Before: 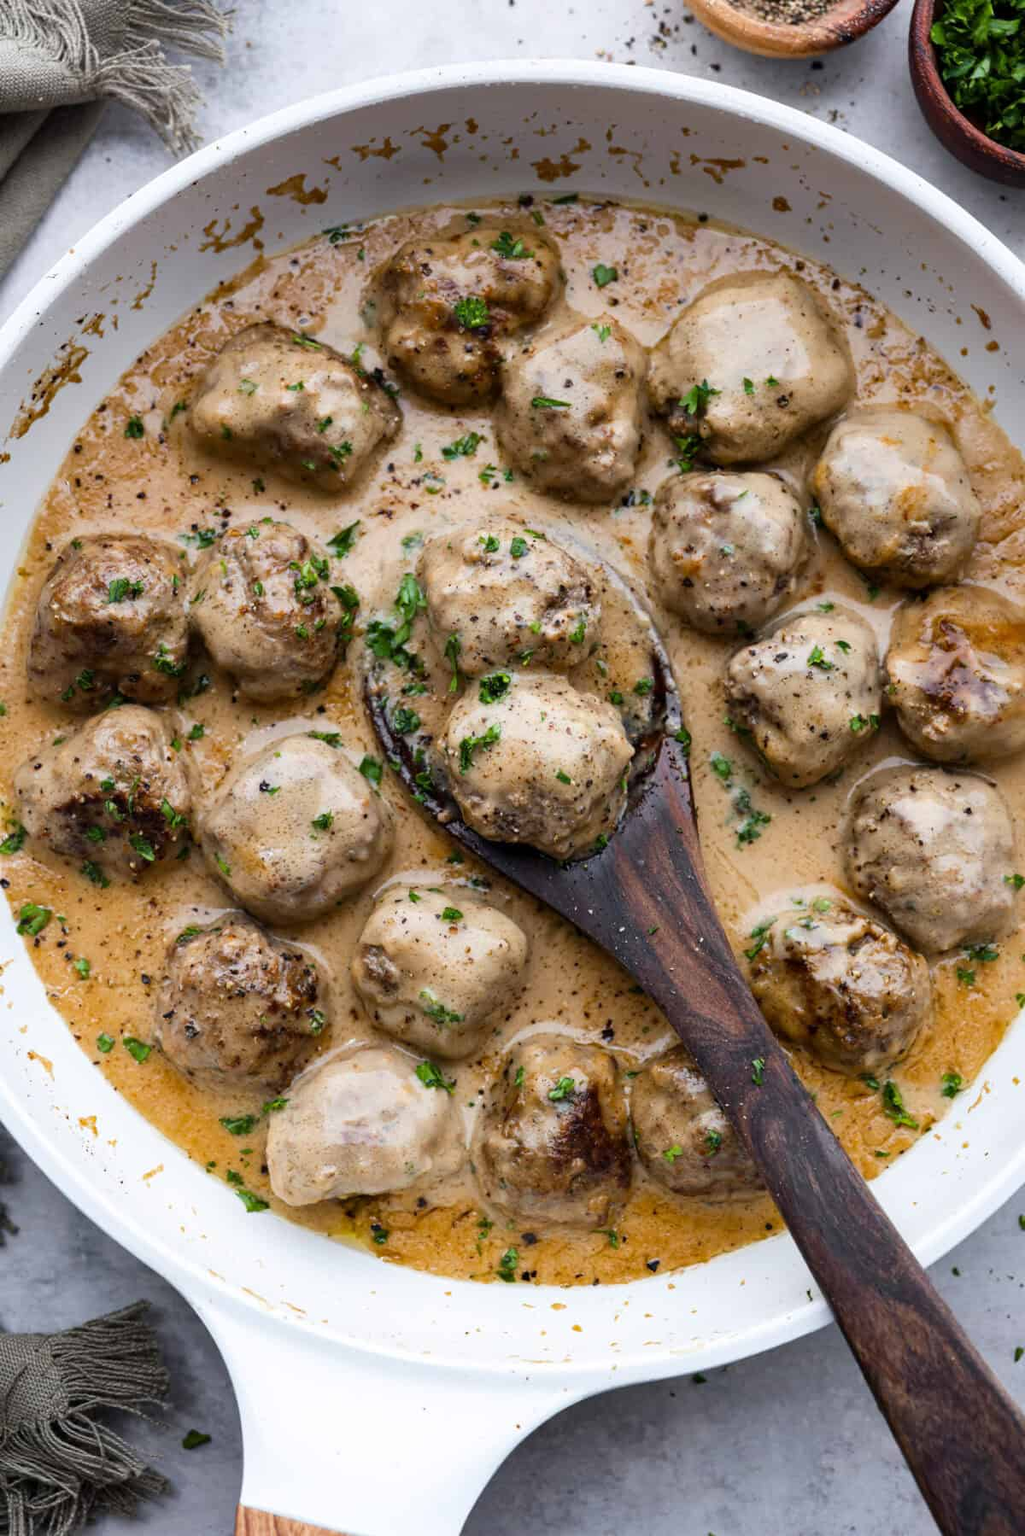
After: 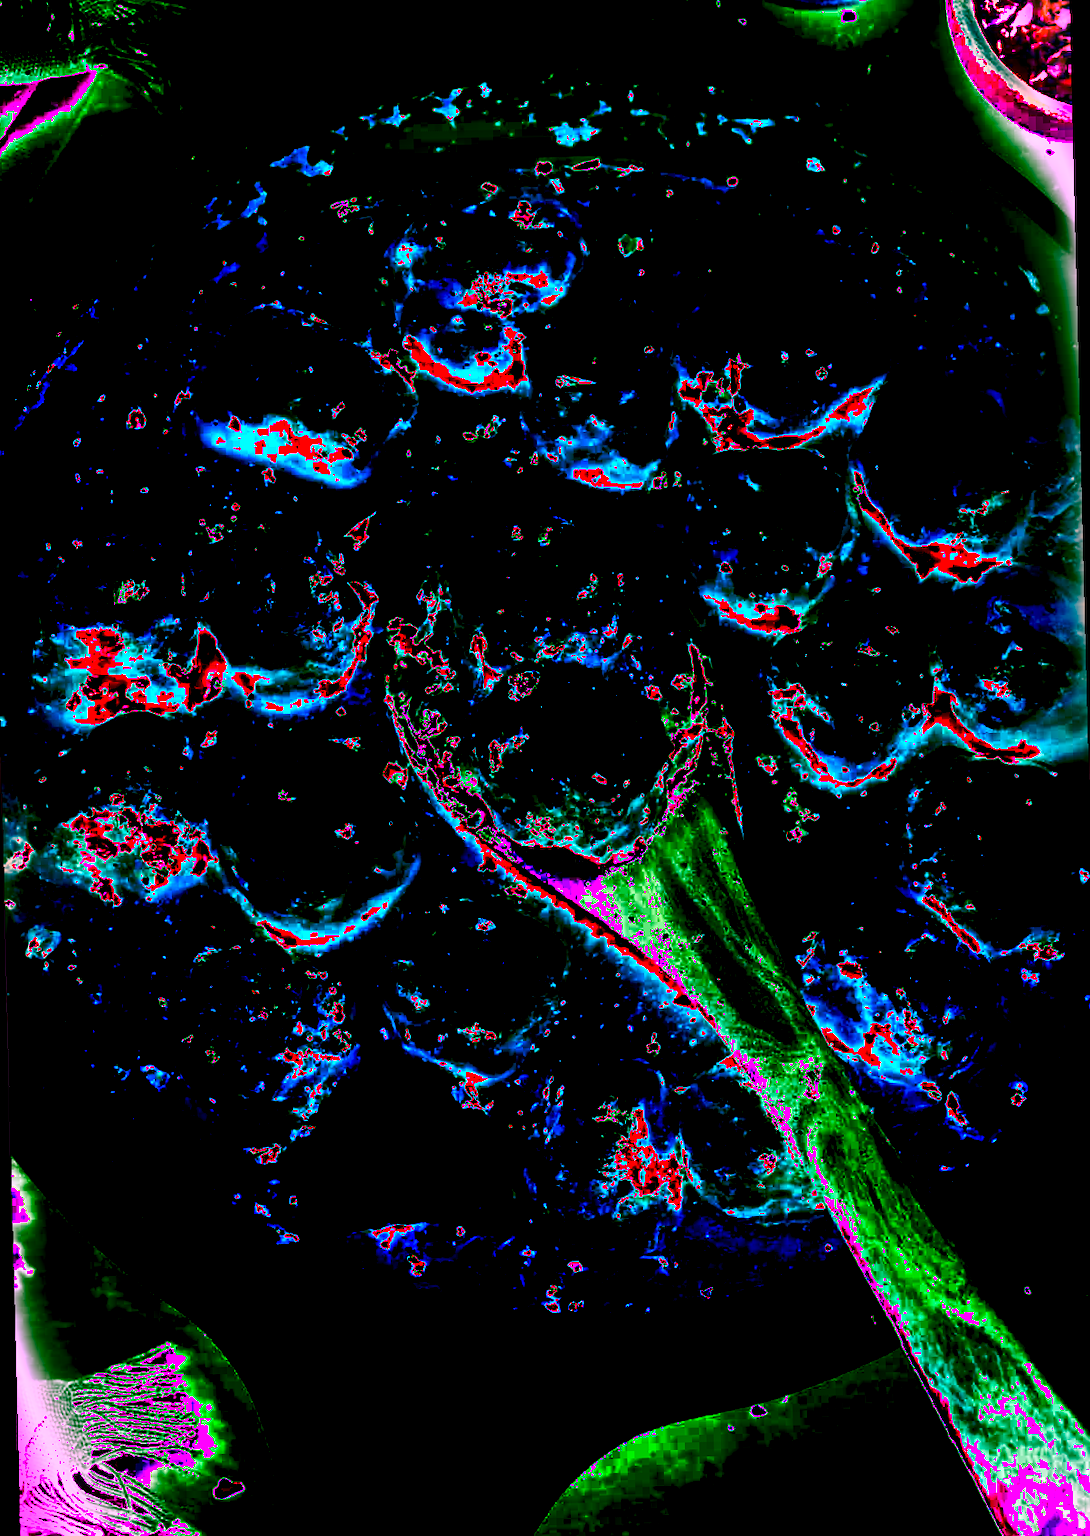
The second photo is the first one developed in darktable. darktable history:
shadows and highlights: shadows 12, white point adjustment 1.2, soften with gaussian
rotate and perspective: rotation -1.42°, crop left 0.016, crop right 0.984, crop top 0.035, crop bottom 0.965
white balance: red 8, blue 8
